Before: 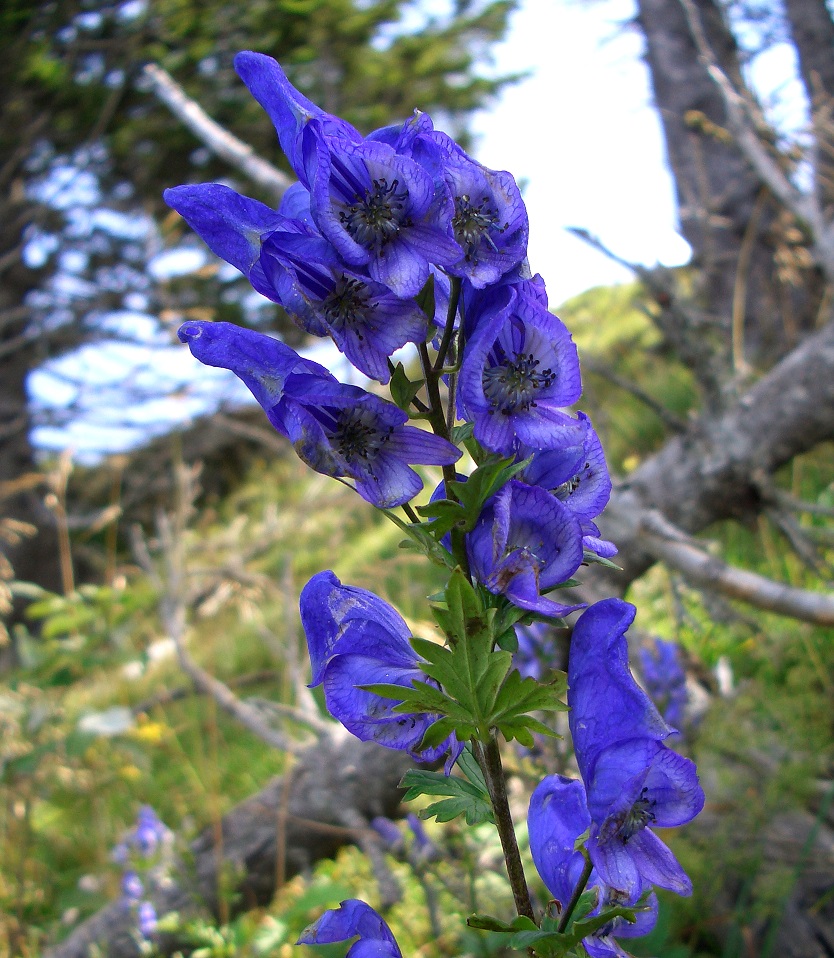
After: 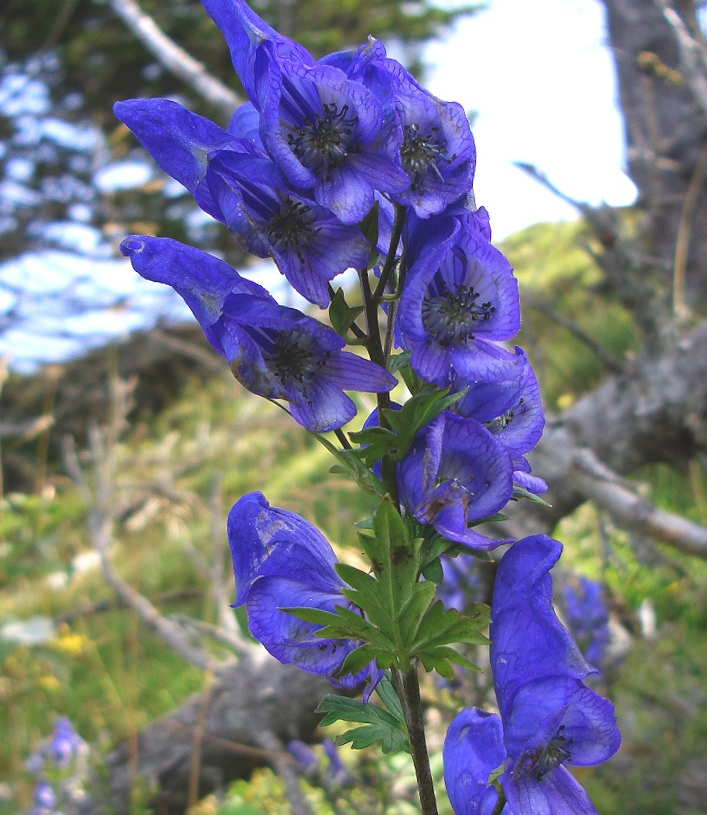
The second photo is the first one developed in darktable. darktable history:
exposure: black level correction -0.015, compensate exposure bias true, compensate highlight preservation false
crop and rotate: angle -3.09°, left 5.417%, top 5.186%, right 4.634%, bottom 4.553%
